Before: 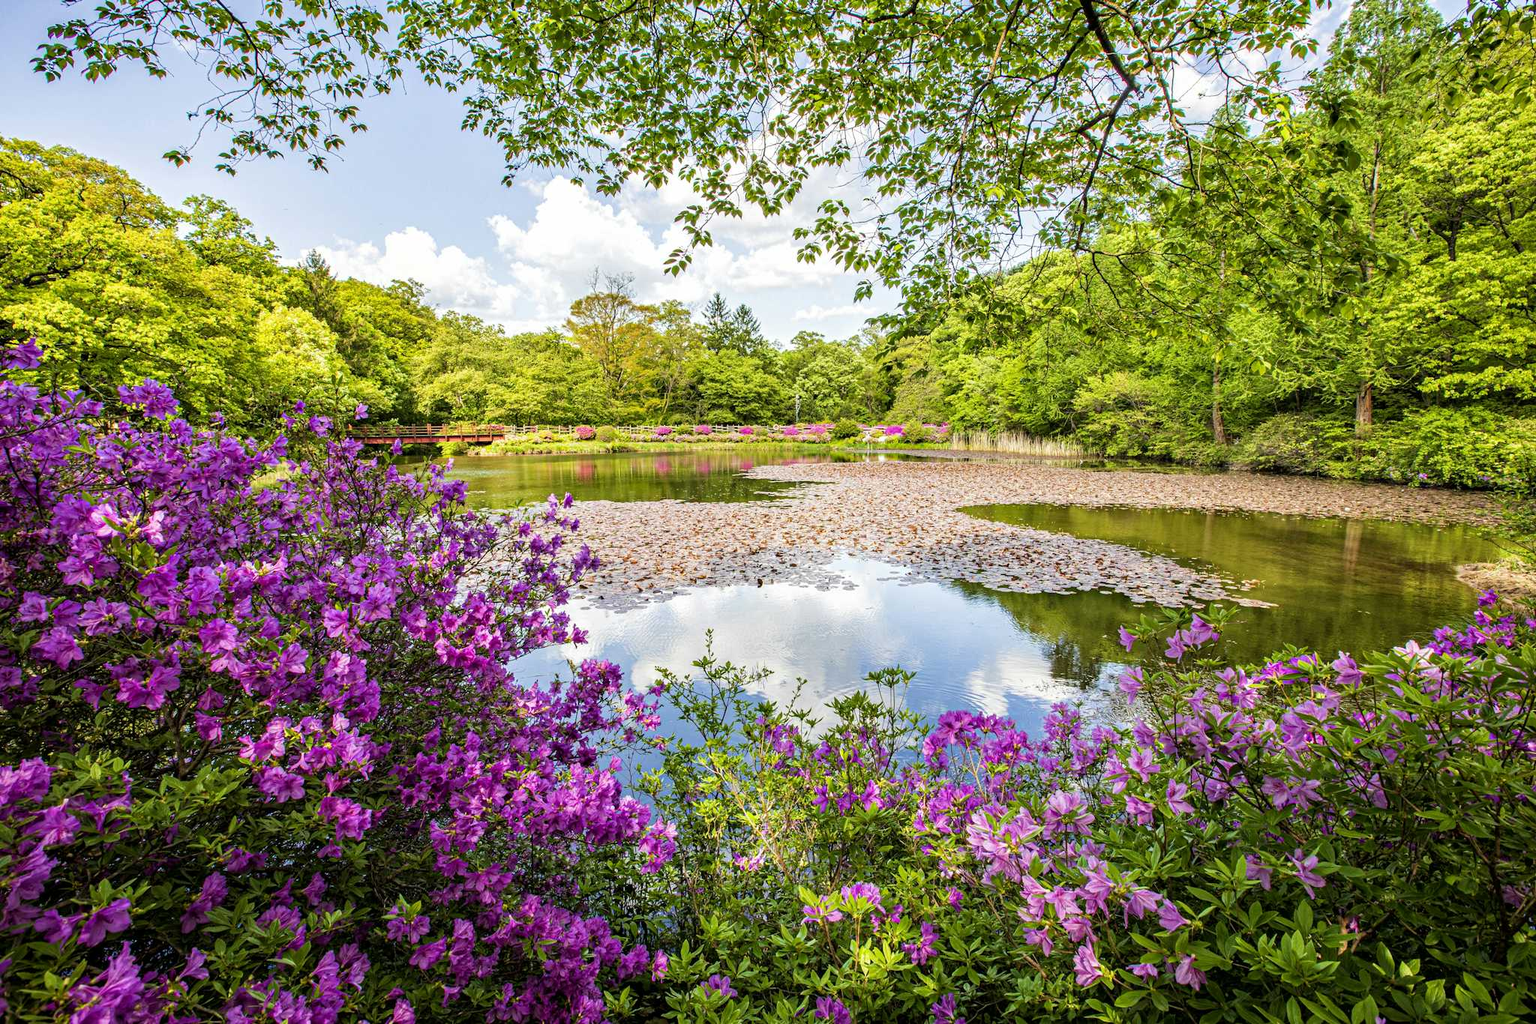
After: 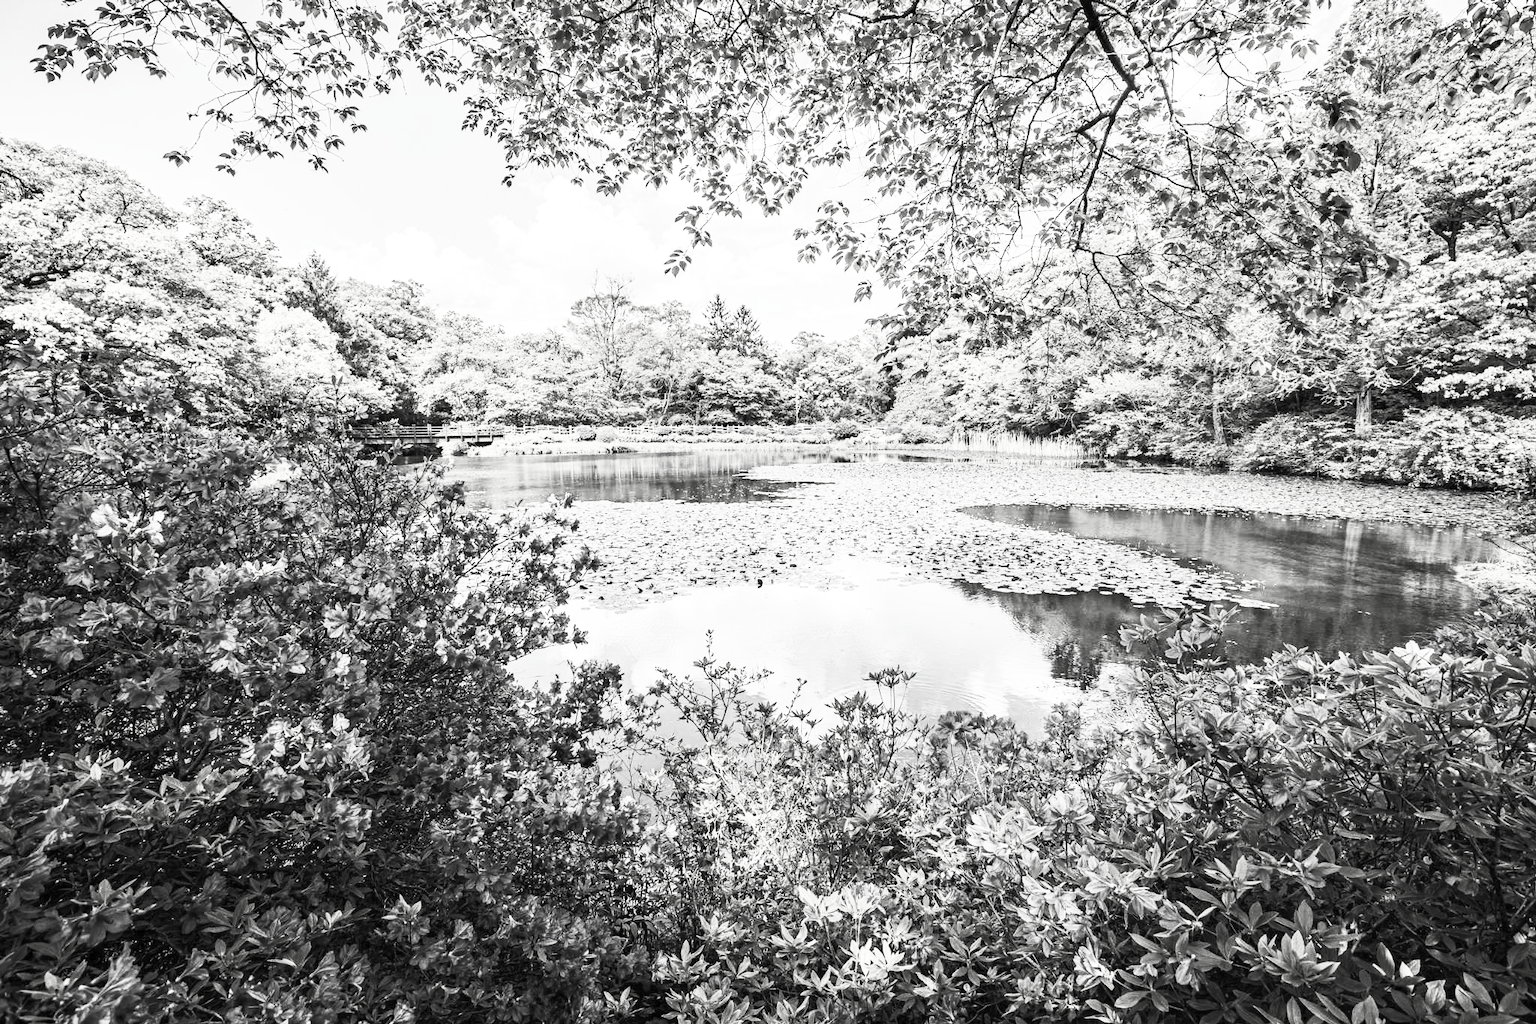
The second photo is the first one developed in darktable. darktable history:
contrast brightness saturation: contrast 0.53, brightness 0.451, saturation -0.991
